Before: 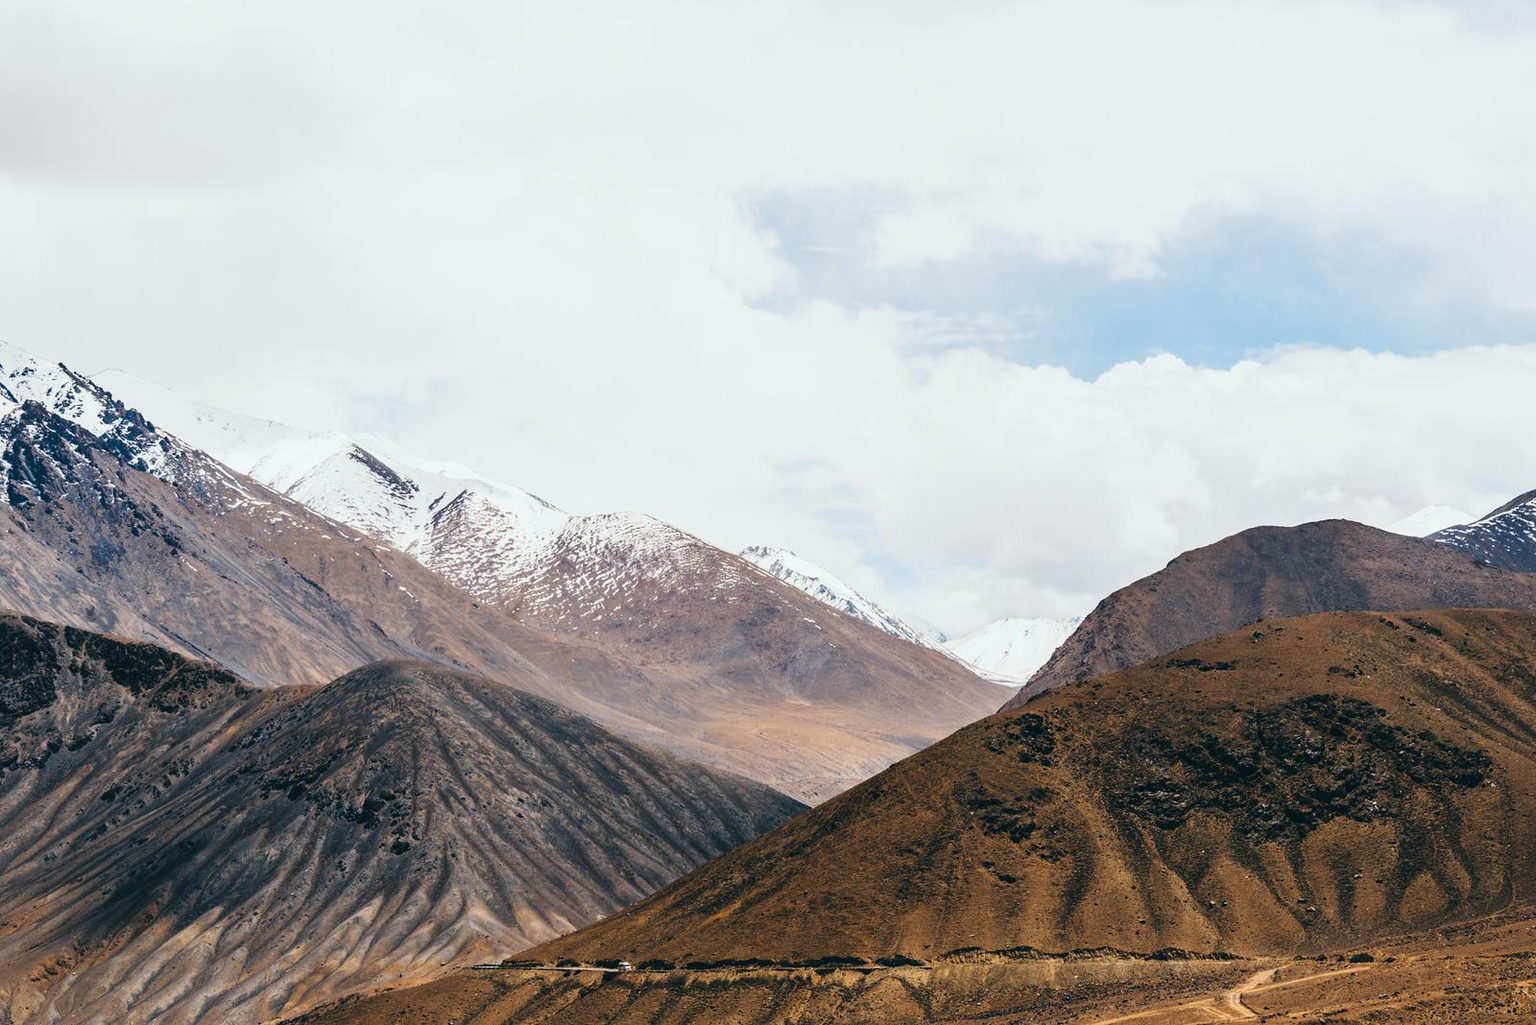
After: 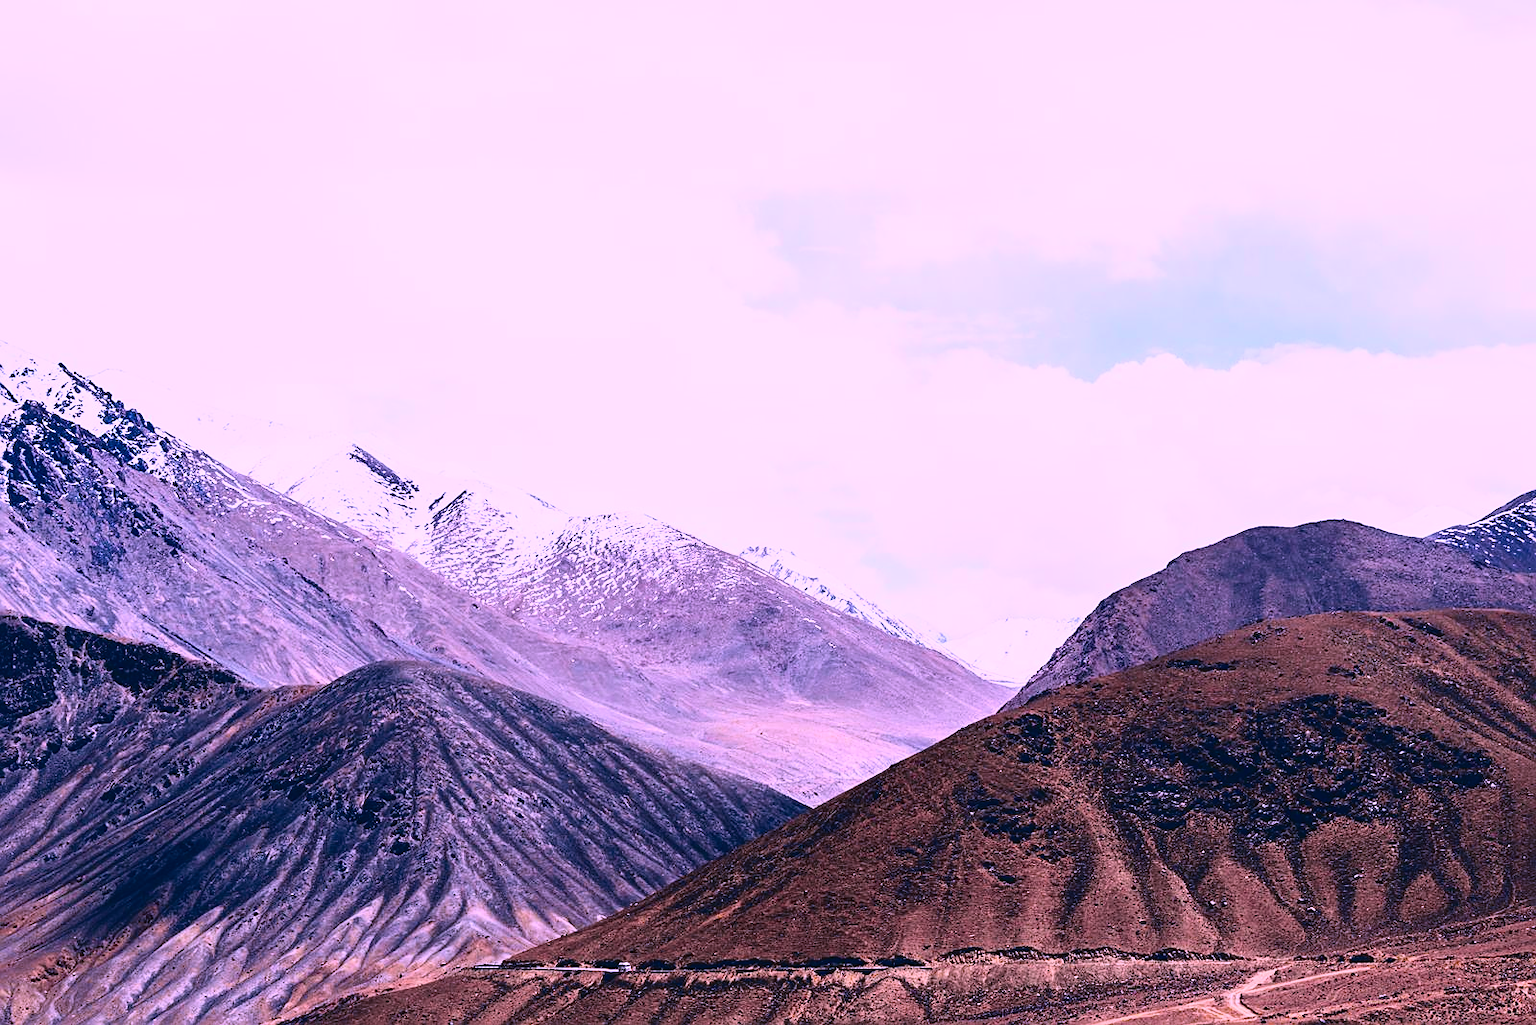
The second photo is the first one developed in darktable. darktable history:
tone curve: curves: ch0 [(0, 0.031) (0.139, 0.084) (0.311, 0.278) (0.495, 0.544) (0.718, 0.816) (0.841, 0.909) (1, 0.967)]; ch1 [(0, 0) (0.272, 0.249) (0.388, 0.385) (0.469, 0.456) (0.495, 0.497) (0.538, 0.545) (0.578, 0.595) (0.707, 0.778) (1, 1)]; ch2 [(0, 0) (0.125, 0.089) (0.353, 0.329) (0.443, 0.408) (0.502, 0.499) (0.557, 0.531) (0.608, 0.631) (1, 1)], color space Lab, independent channels, preserve colors none
color calibration: output R [1.107, -0.012, -0.003, 0], output B [0, 0, 1.308, 0], illuminant custom, x 0.389, y 0.387, temperature 3838.64 K
sharpen: radius 1.967
